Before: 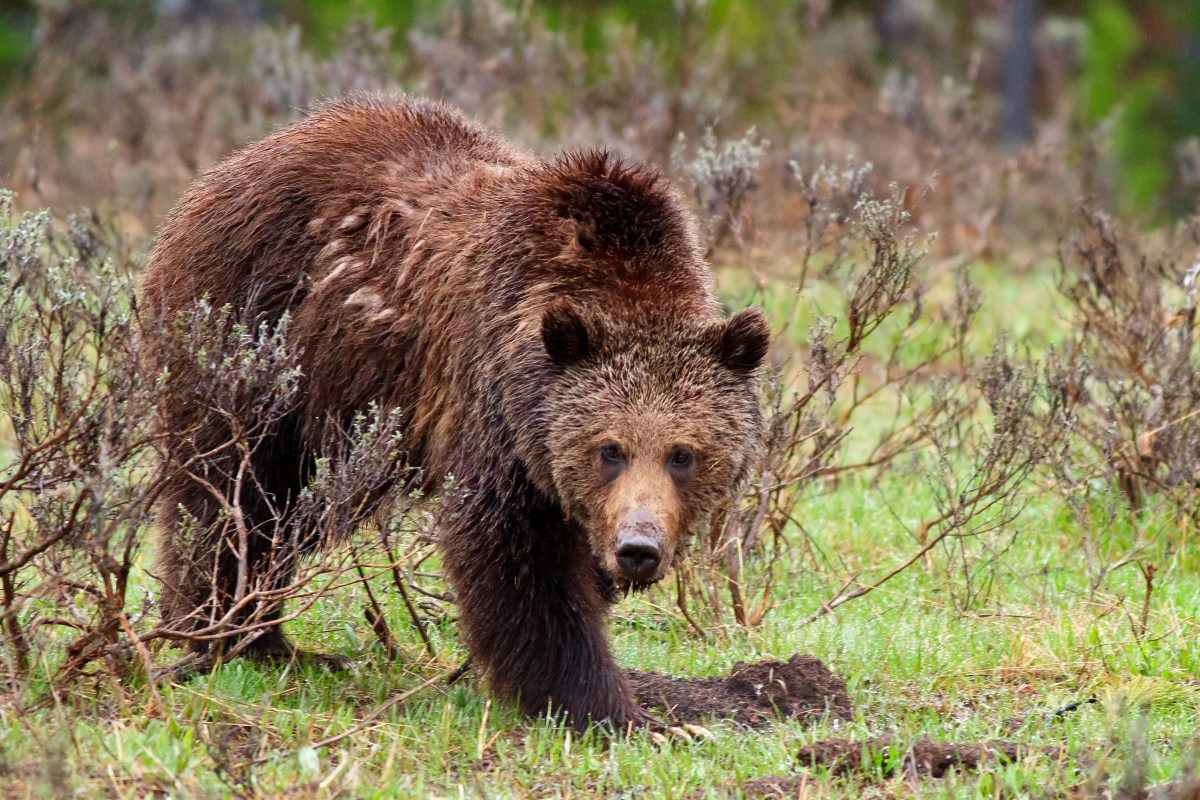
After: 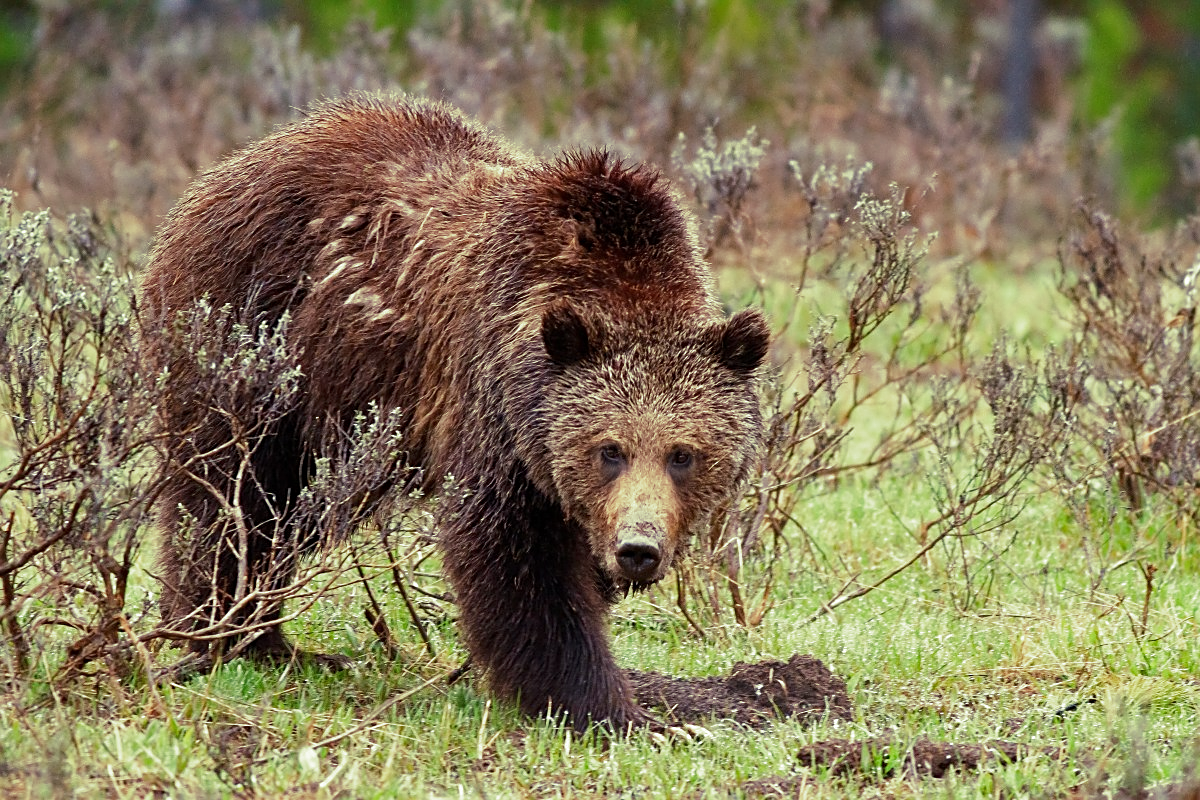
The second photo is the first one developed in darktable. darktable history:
sharpen: on, module defaults
split-toning: shadows › hue 290.82°, shadows › saturation 0.34, highlights › saturation 0.38, balance 0, compress 50%
